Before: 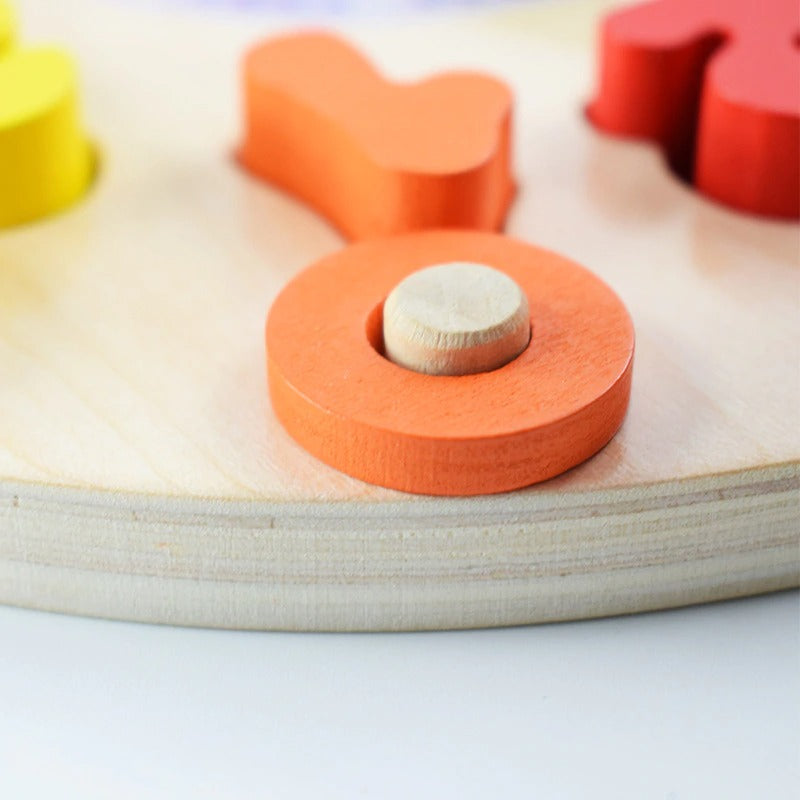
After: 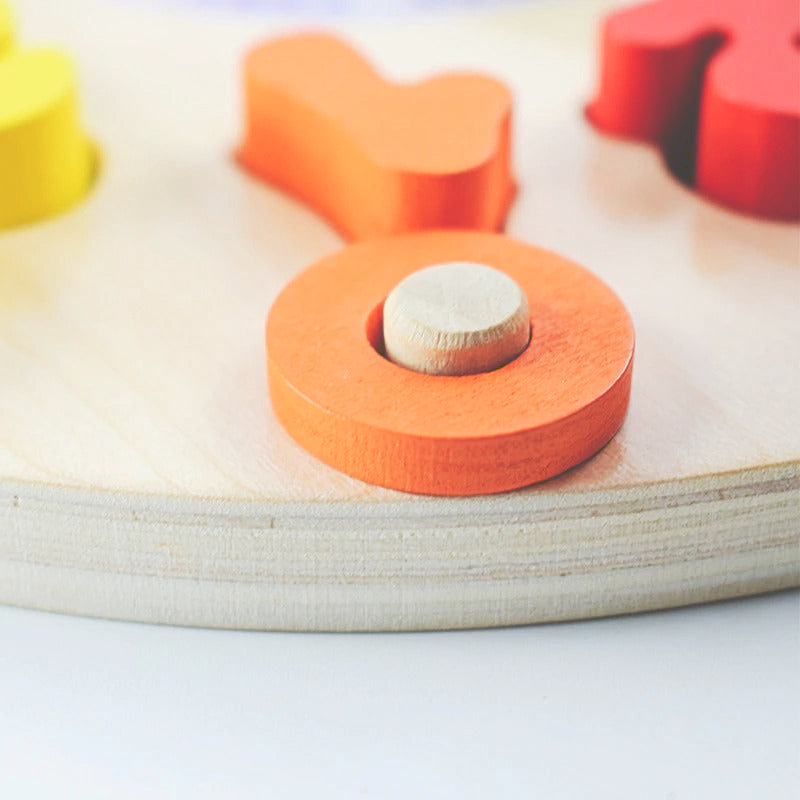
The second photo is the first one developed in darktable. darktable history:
tone curve: curves: ch0 [(0, 0) (0.003, 0.273) (0.011, 0.276) (0.025, 0.276) (0.044, 0.28) (0.069, 0.283) (0.1, 0.288) (0.136, 0.293) (0.177, 0.302) (0.224, 0.321) (0.277, 0.349) (0.335, 0.393) (0.399, 0.448) (0.468, 0.51) (0.543, 0.589) (0.623, 0.677) (0.709, 0.761) (0.801, 0.839) (0.898, 0.909) (1, 1)], preserve colors none
sharpen: radius 2.167, amount 0.381, threshold 0
